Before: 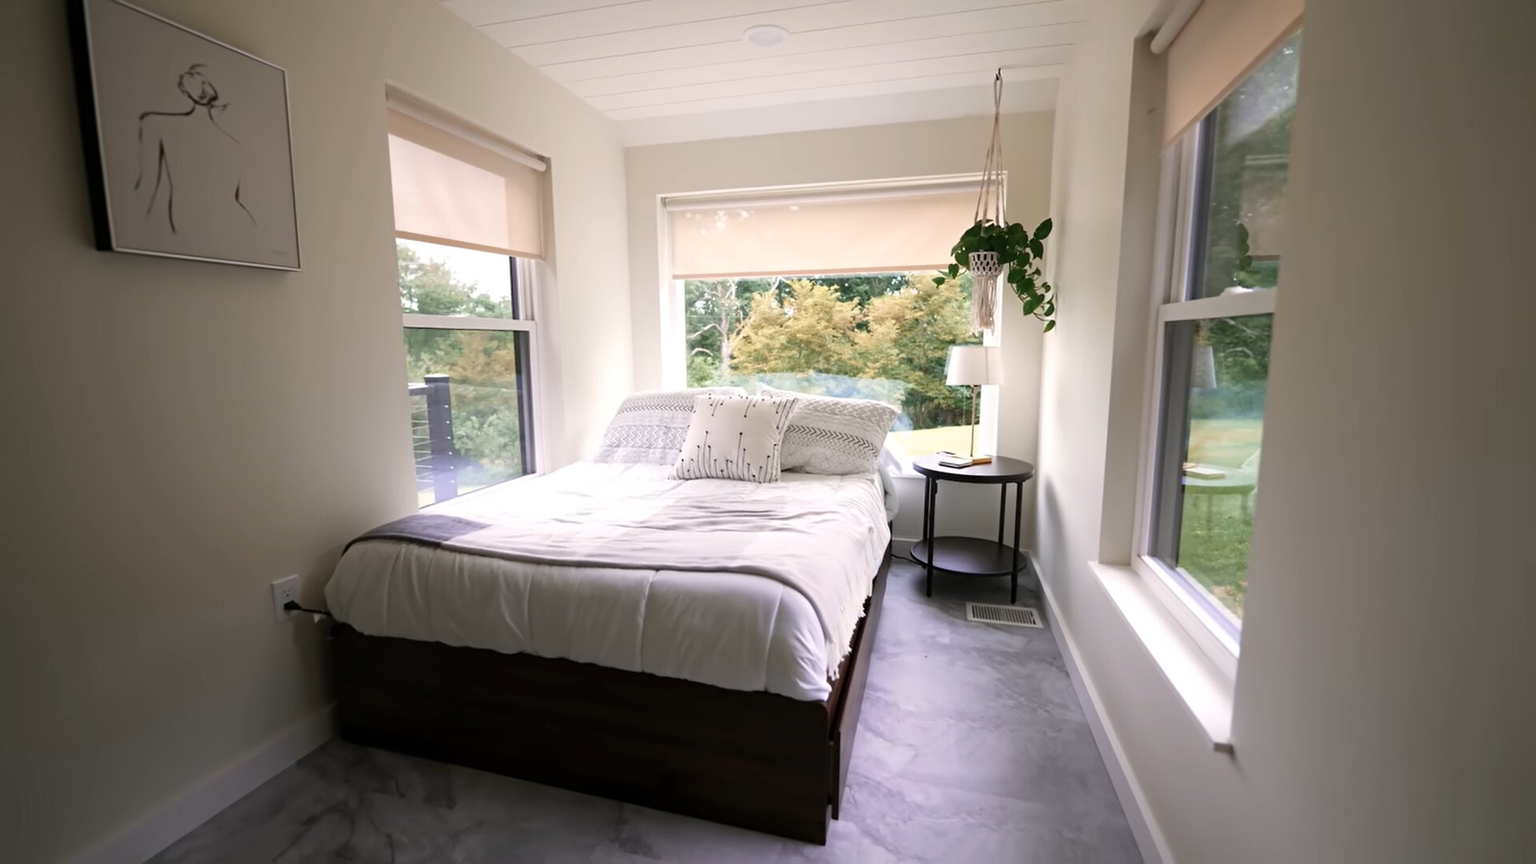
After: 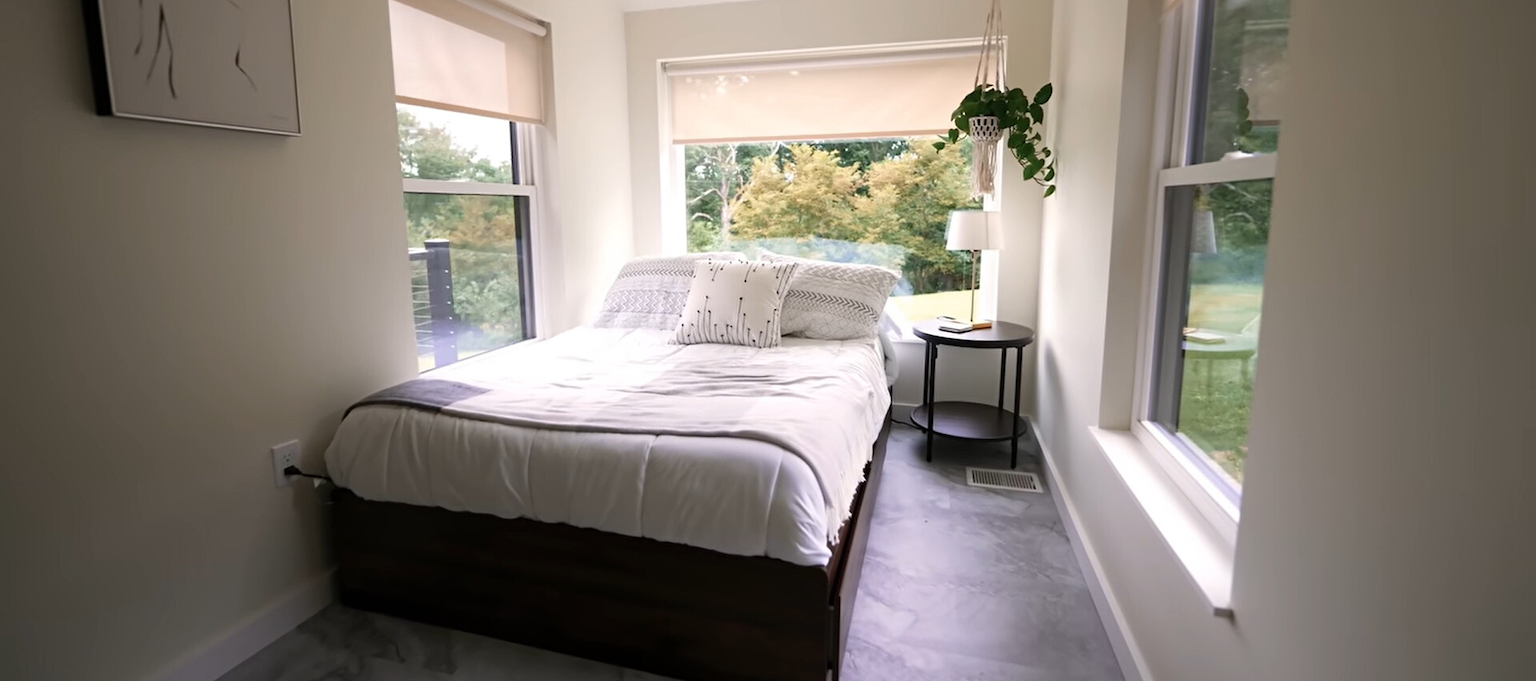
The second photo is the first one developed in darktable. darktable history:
exposure: compensate exposure bias true, compensate highlight preservation false
crop and rotate: top 15.695%, bottom 5.355%
